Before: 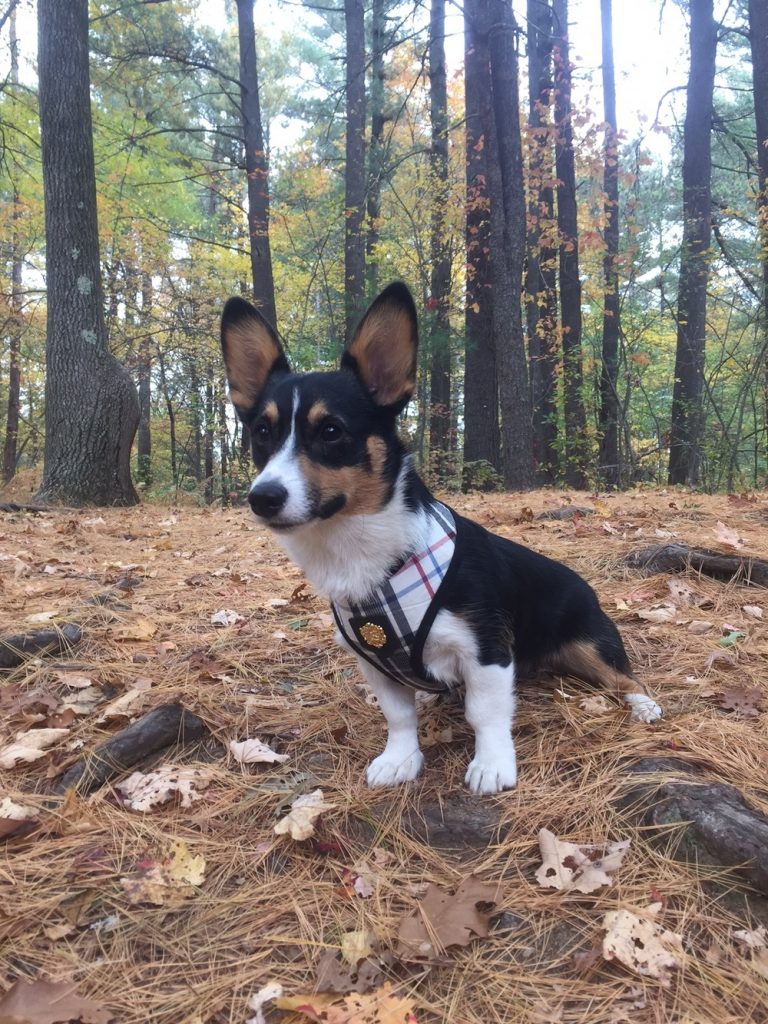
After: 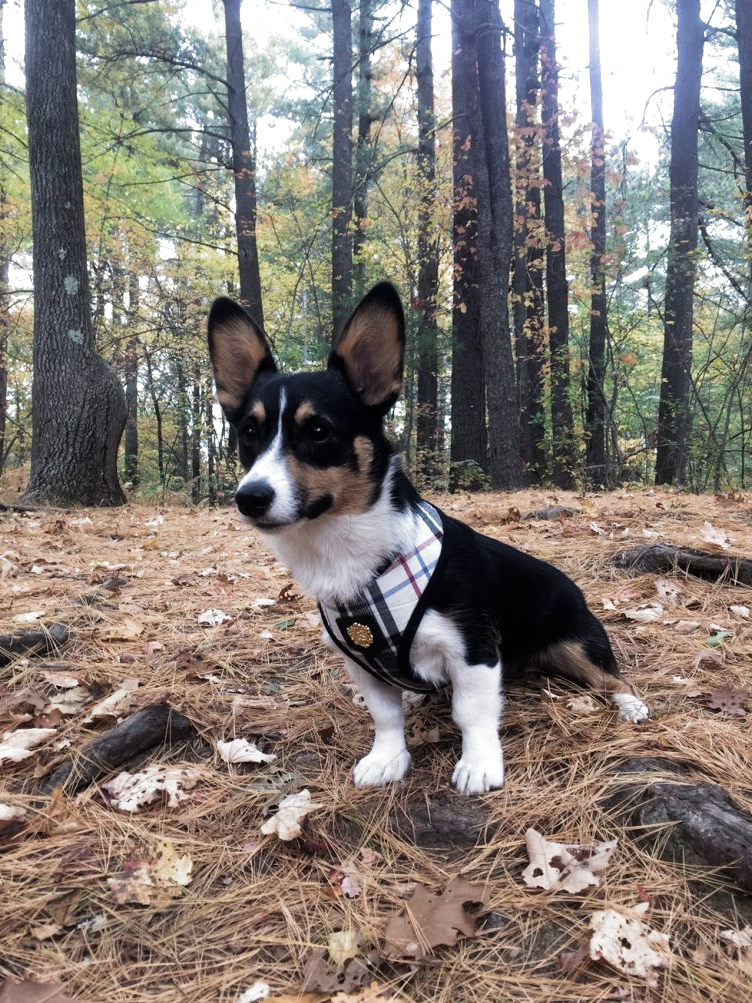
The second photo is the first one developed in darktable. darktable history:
filmic rgb: black relative exposure -8.2 EV, white relative exposure 2.2 EV, threshold 3 EV, hardness 7.11, latitude 75%, contrast 1.325, highlights saturation mix -2%, shadows ↔ highlights balance 30%, preserve chrominance RGB euclidean norm, color science v5 (2021), contrast in shadows safe, contrast in highlights safe, enable highlight reconstruction true
crop: left 1.743%, right 0.268%, bottom 2.011%
